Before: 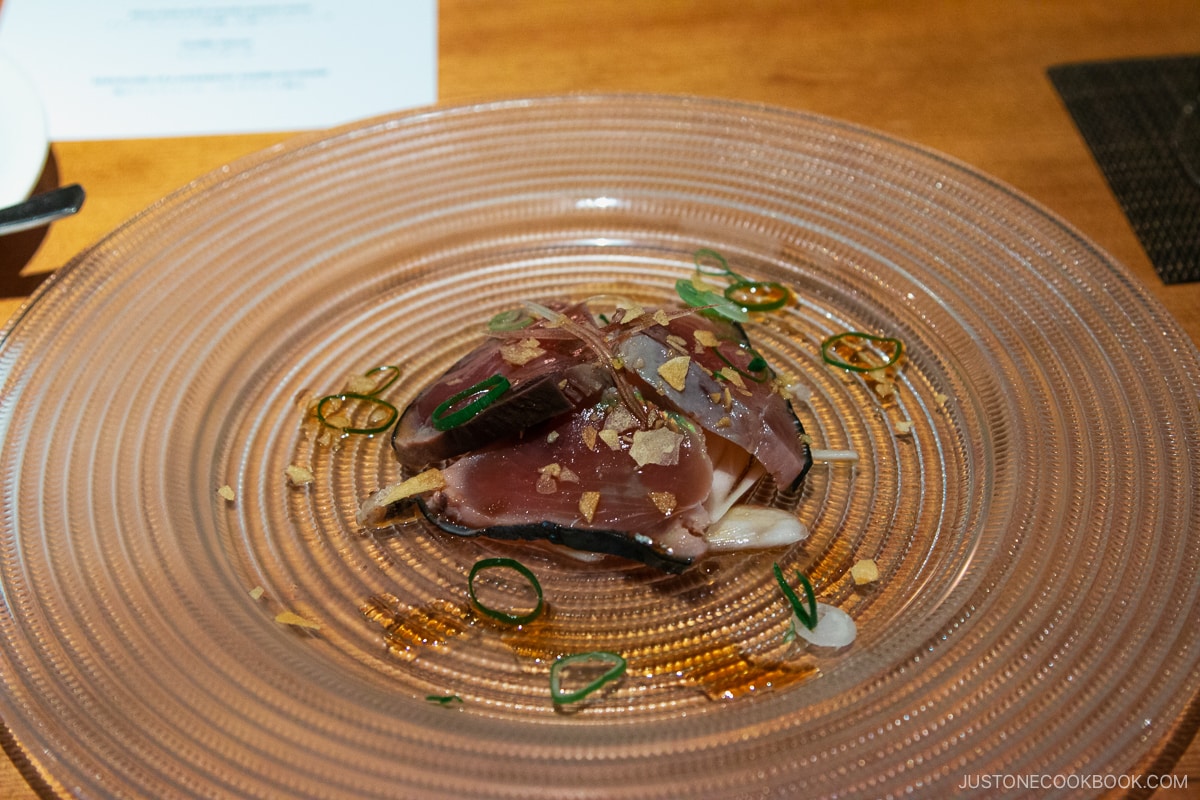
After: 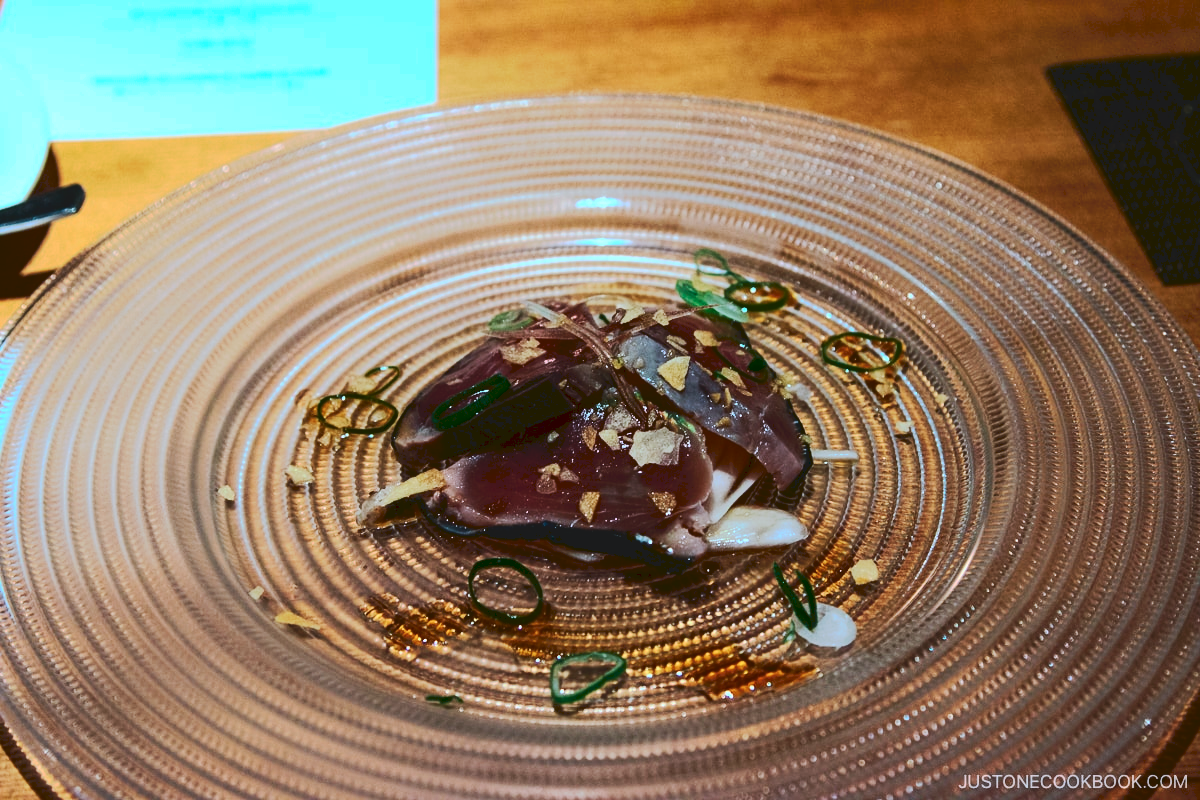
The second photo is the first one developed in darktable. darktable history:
color calibration: illuminant F (fluorescent), F source F9 (Cool White Deluxe 4150 K) – high CRI, x 0.374, y 0.373, temperature 4158.34 K
tone curve: curves: ch0 [(0, 0) (0.003, 0.096) (0.011, 0.096) (0.025, 0.098) (0.044, 0.099) (0.069, 0.106) (0.1, 0.128) (0.136, 0.153) (0.177, 0.186) (0.224, 0.218) (0.277, 0.265) (0.335, 0.316) (0.399, 0.374) (0.468, 0.445) (0.543, 0.526) (0.623, 0.605) (0.709, 0.681) (0.801, 0.758) (0.898, 0.819) (1, 1)], preserve colors none
color correction: highlights a* -0.137, highlights b* -5.91, shadows a* -0.137, shadows b* -0.137
white balance: emerald 1
contrast brightness saturation: contrast 0.4, brightness 0.05, saturation 0.25
